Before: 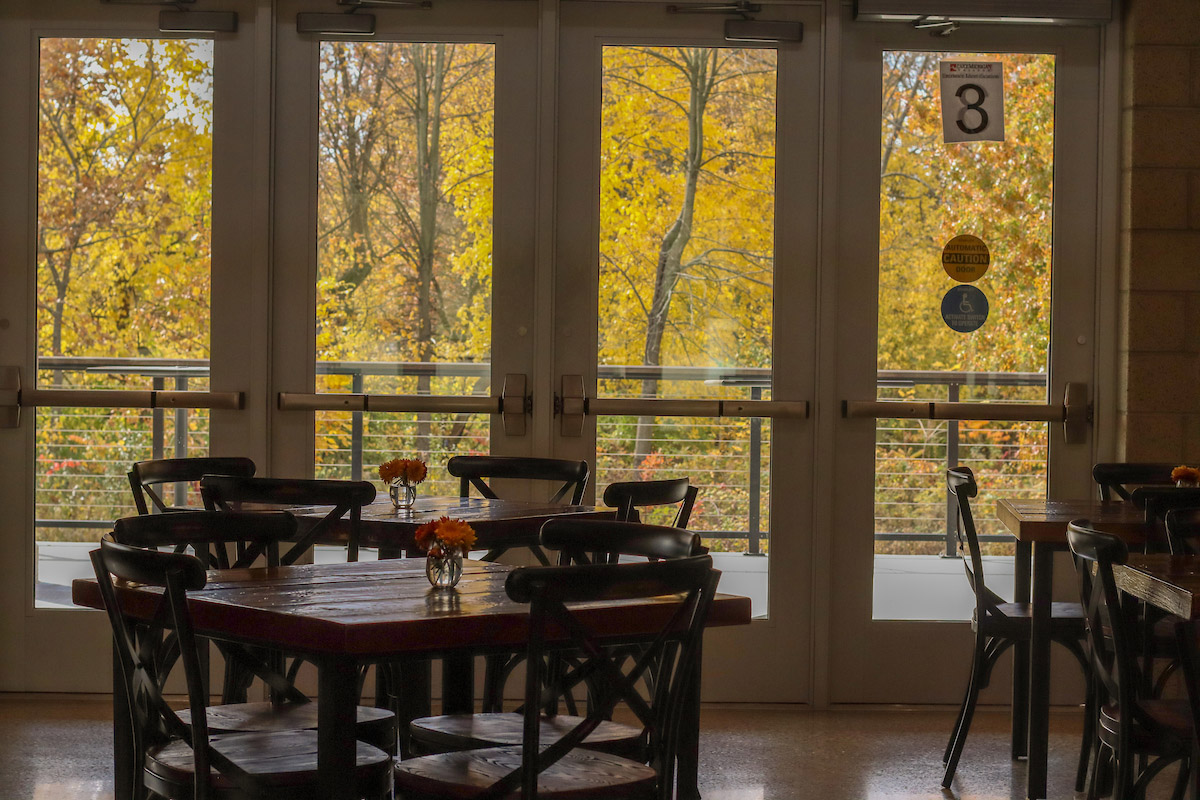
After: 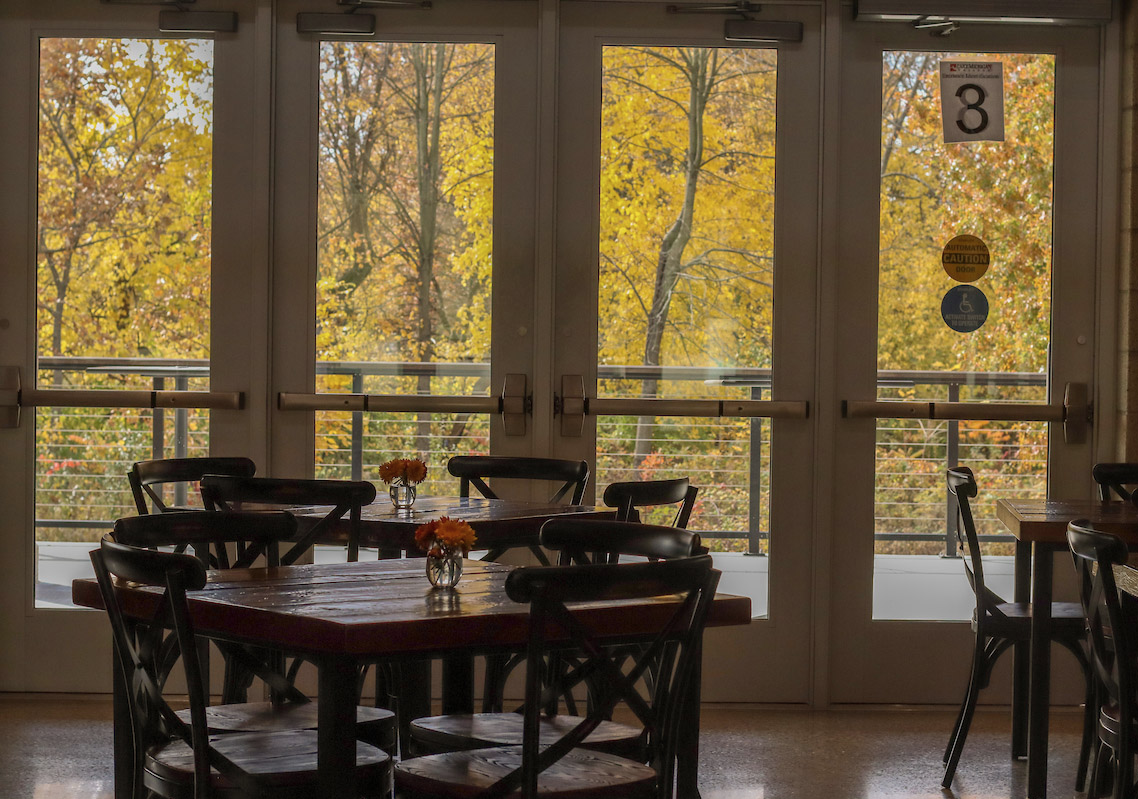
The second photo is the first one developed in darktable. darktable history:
contrast brightness saturation: saturation -0.1
crop and rotate: right 5.167%
